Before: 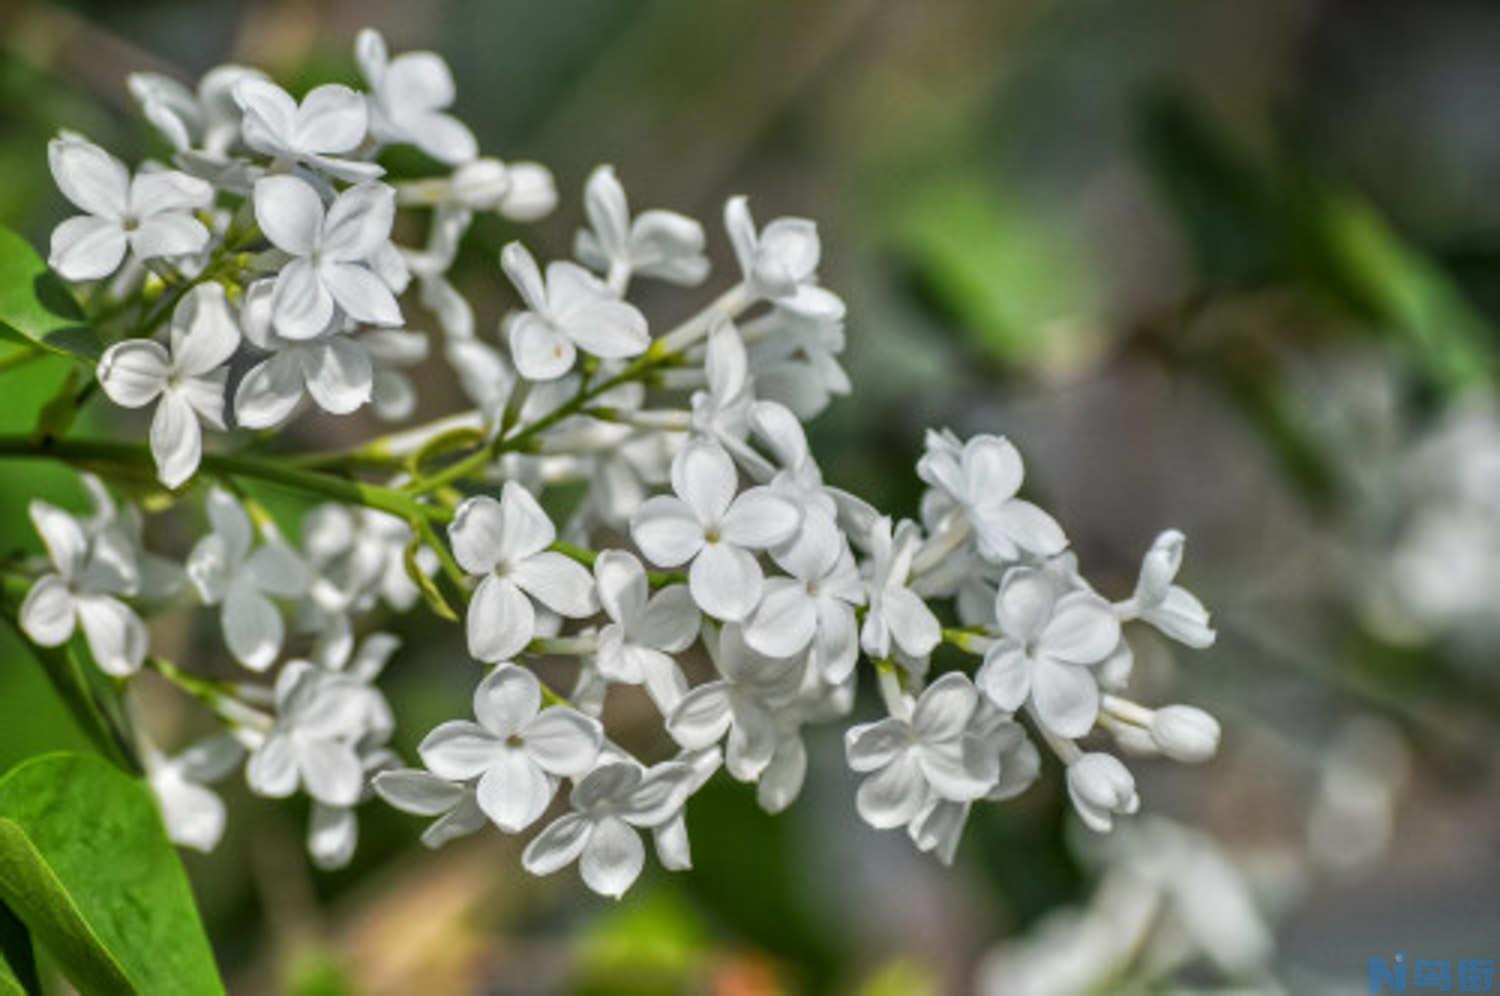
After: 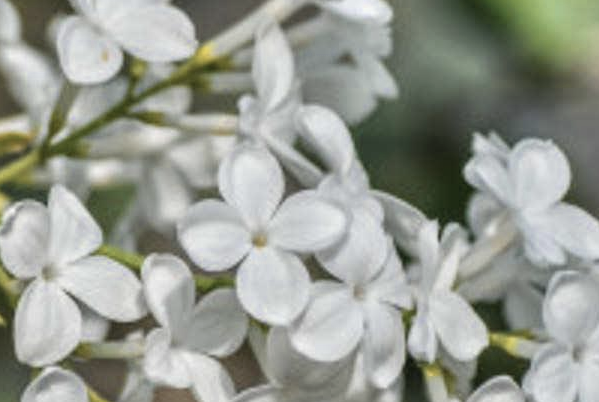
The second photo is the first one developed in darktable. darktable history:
color zones: curves: ch0 [(0, 0.473) (0.001, 0.473) (0.226, 0.548) (0.4, 0.589) (0.525, 0.54) (0.728, 0.403) (0.999, 0.473) (1, 0.473)]; ch1 [(0, 0.619) (0.001, 0.619) (0.234, 0.388) (0.4, 0.372) (0.528, 0.422) (0.732, 0.53) (0.999, 0.619) (1, 0.619)]; ch2 [(0, 0.547) (0.001, 0.547) (0.226, 0.45) (0.4, 0.525) (0.525, 0.585) (0.8, 0.511) (0.999, 0.547) (1, 0.547)]
crop: left 30.259%, top 29.797%, right 29.782%, bottom 29.746%
